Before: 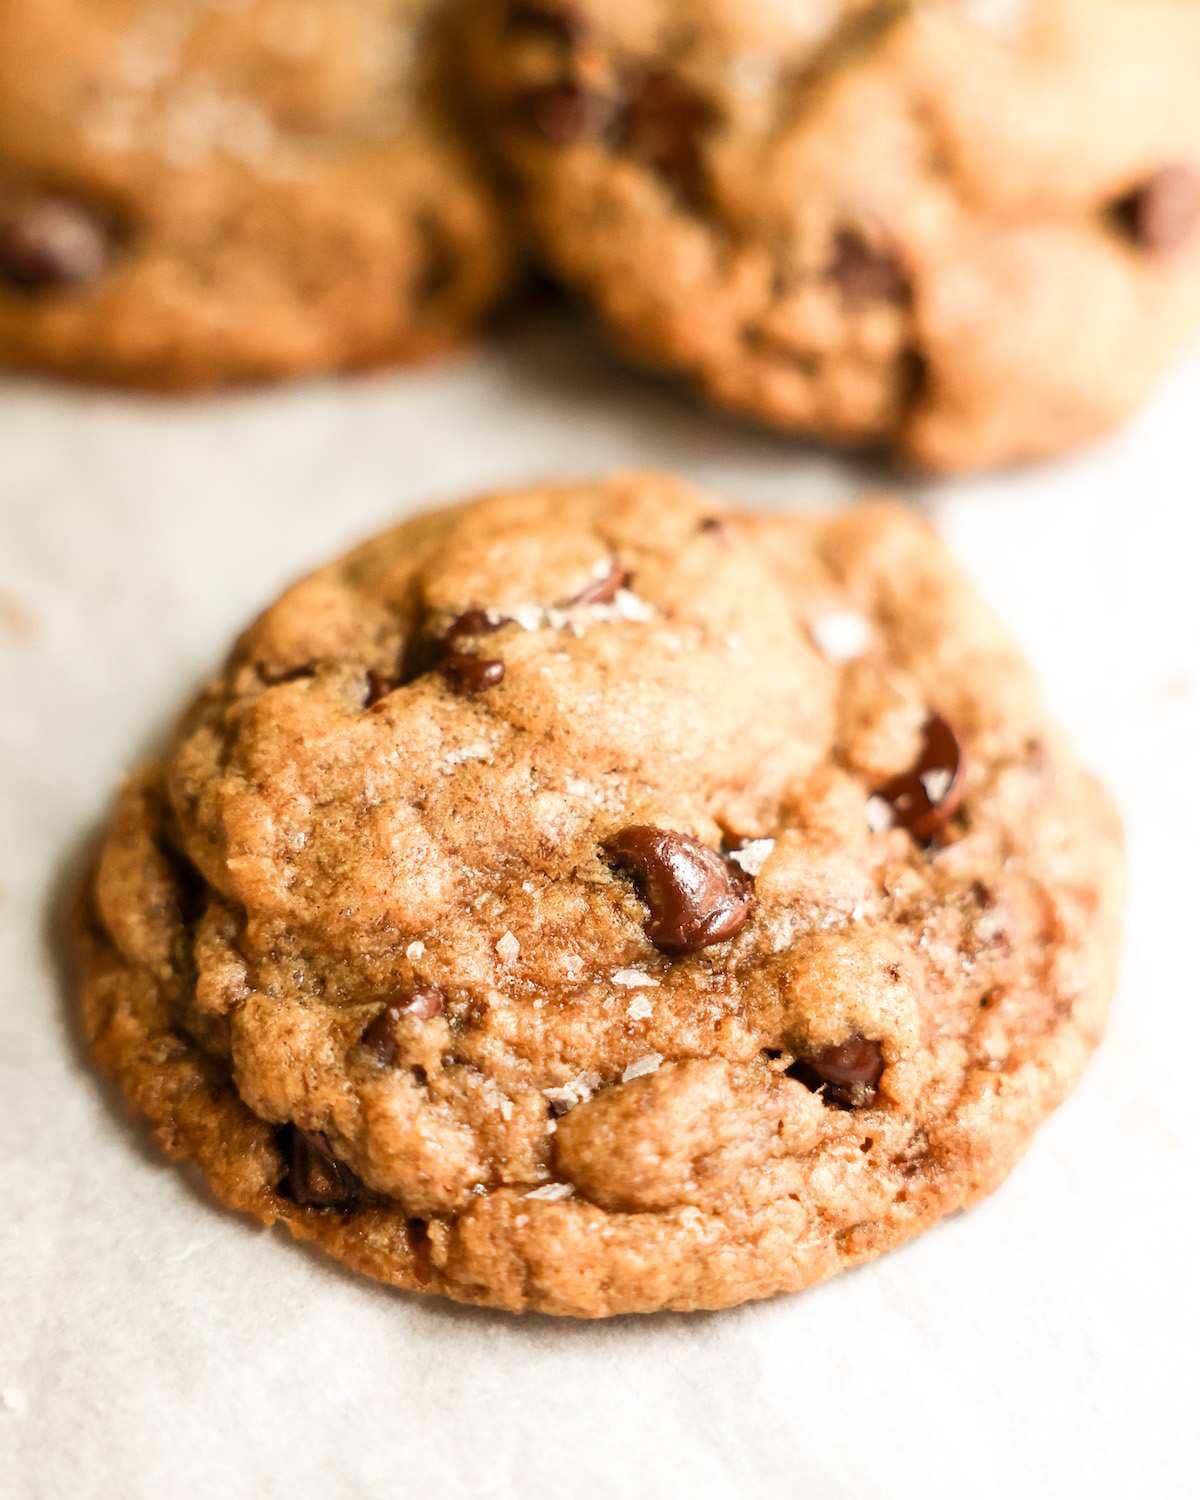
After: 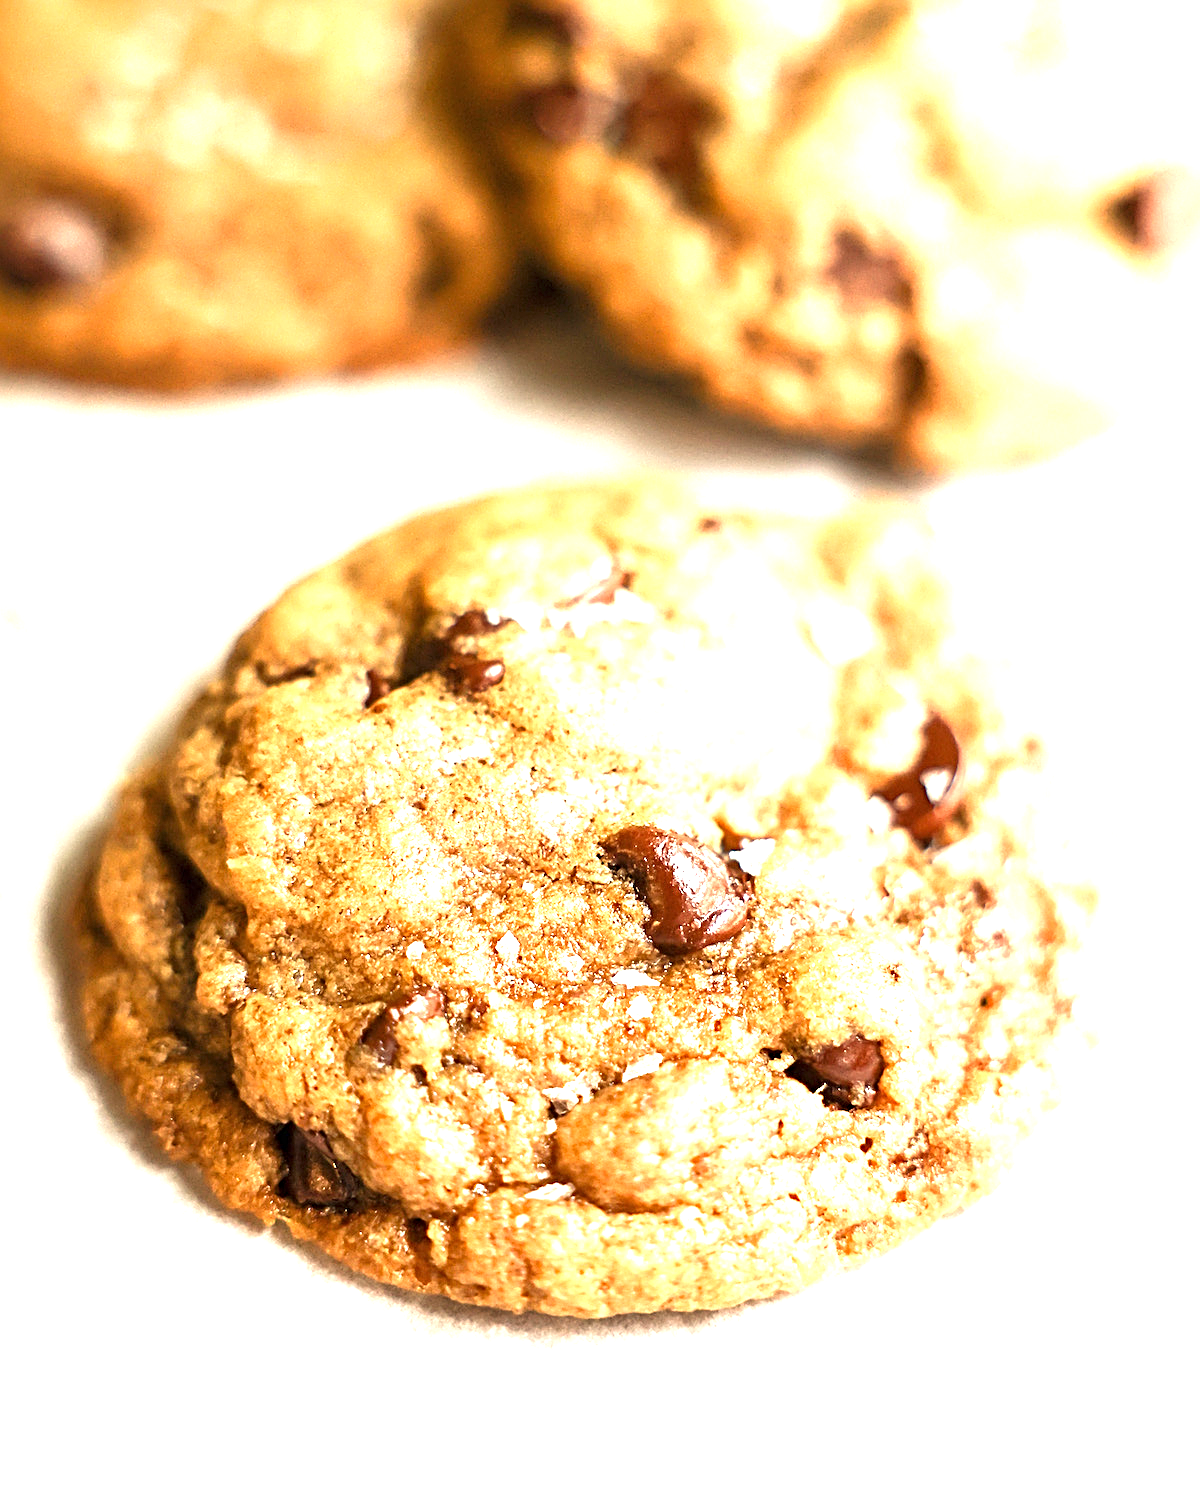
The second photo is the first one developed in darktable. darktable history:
white balance: emerald 1
shadows and highlights: shadows 30.86, highlights 0, soften with gaussian
exposure: black level correction 0, exposure 1.2 EV, compensate exposure bias true, compensate highlight preservation false
sharpen: radius 3.025, amount 0.757
